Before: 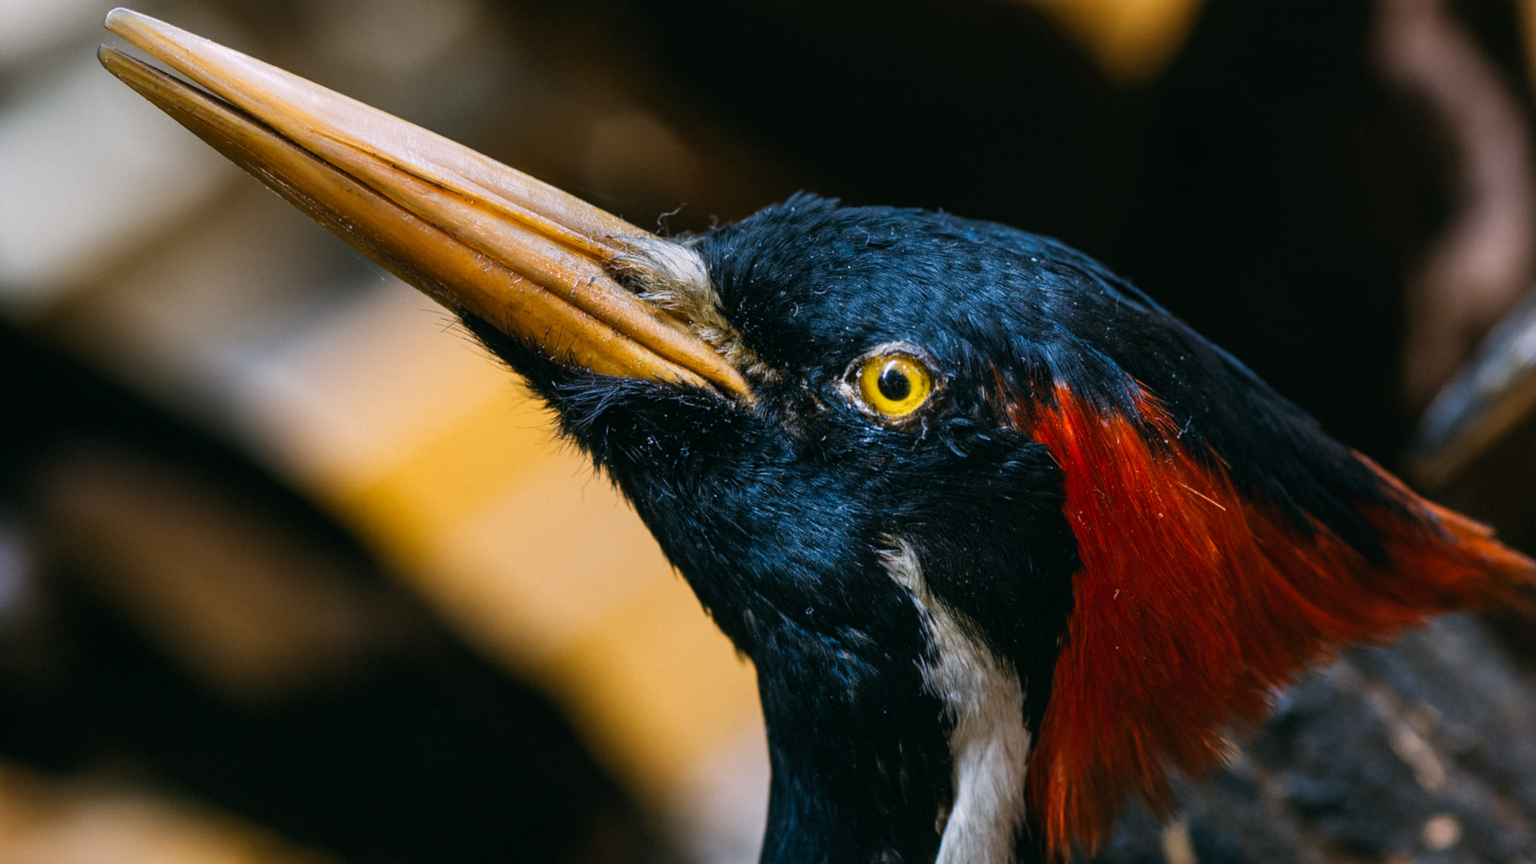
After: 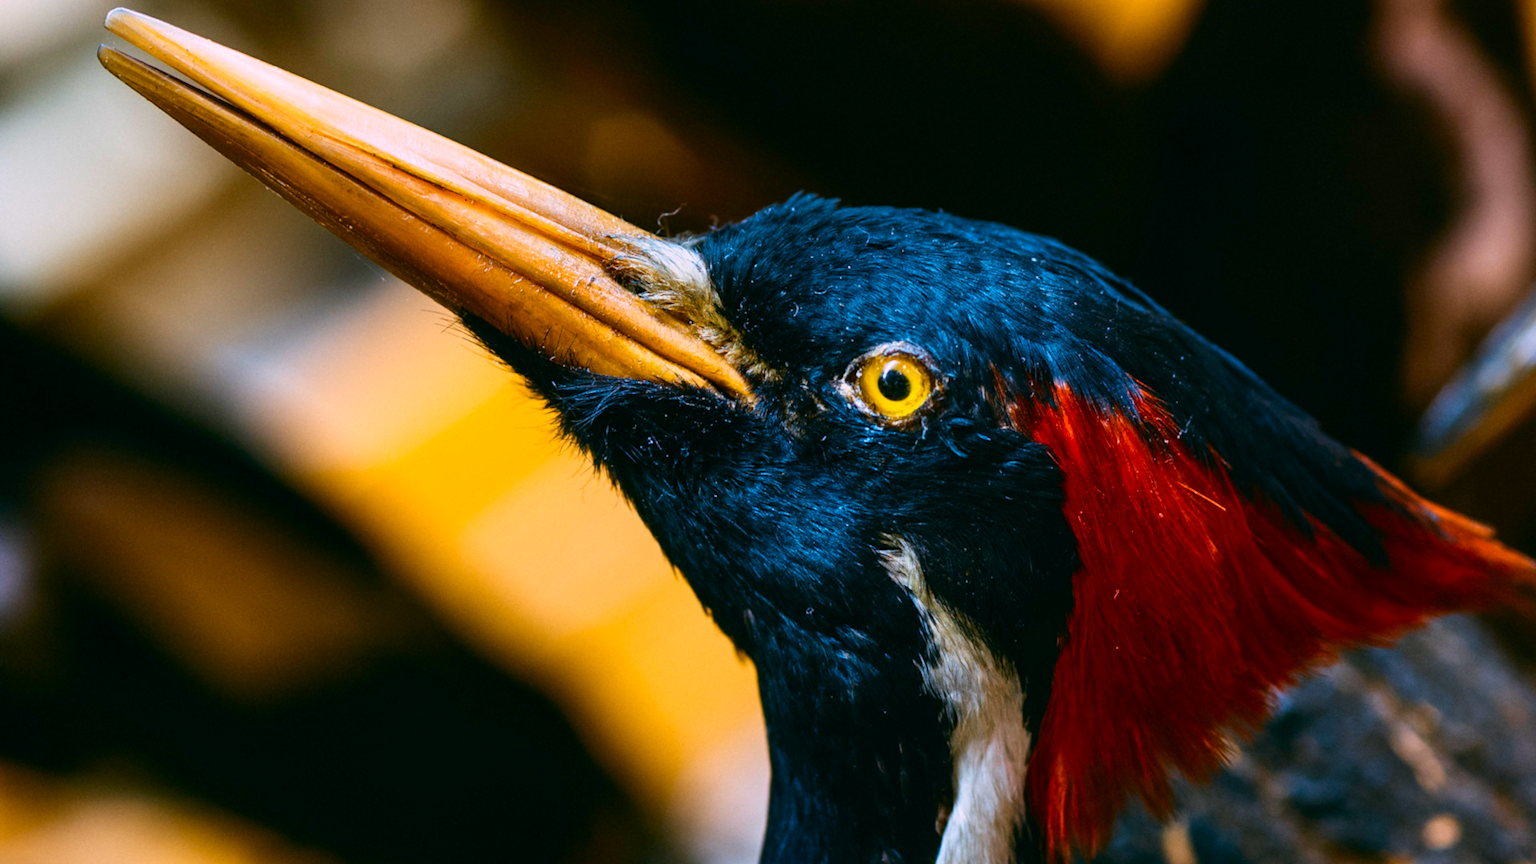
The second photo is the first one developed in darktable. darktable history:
color balance rgb: perceptual saturation grading › global saturation 31.175%
tone curve: curves: ch0 [(0, 0) (0.091, 0.077) (0.517, 0.574) (0.745, 0.82) (0.844, 0.908) (0.909, 0.942) (1, 0.973)]; ch1 [(0, 0) (0.437, 0.404) (0.5, 0.5) (0.534, 0.554) (0.58, 0.603) (0.616, 0.649) (1, 1)]; ch2 [(0, 0) (0.442, 0.415) (0.5, 0.5) (0.535, 0.557) (0.585, 0.62) (1, 1)], color space Lab, independent channels, preserve colors none
